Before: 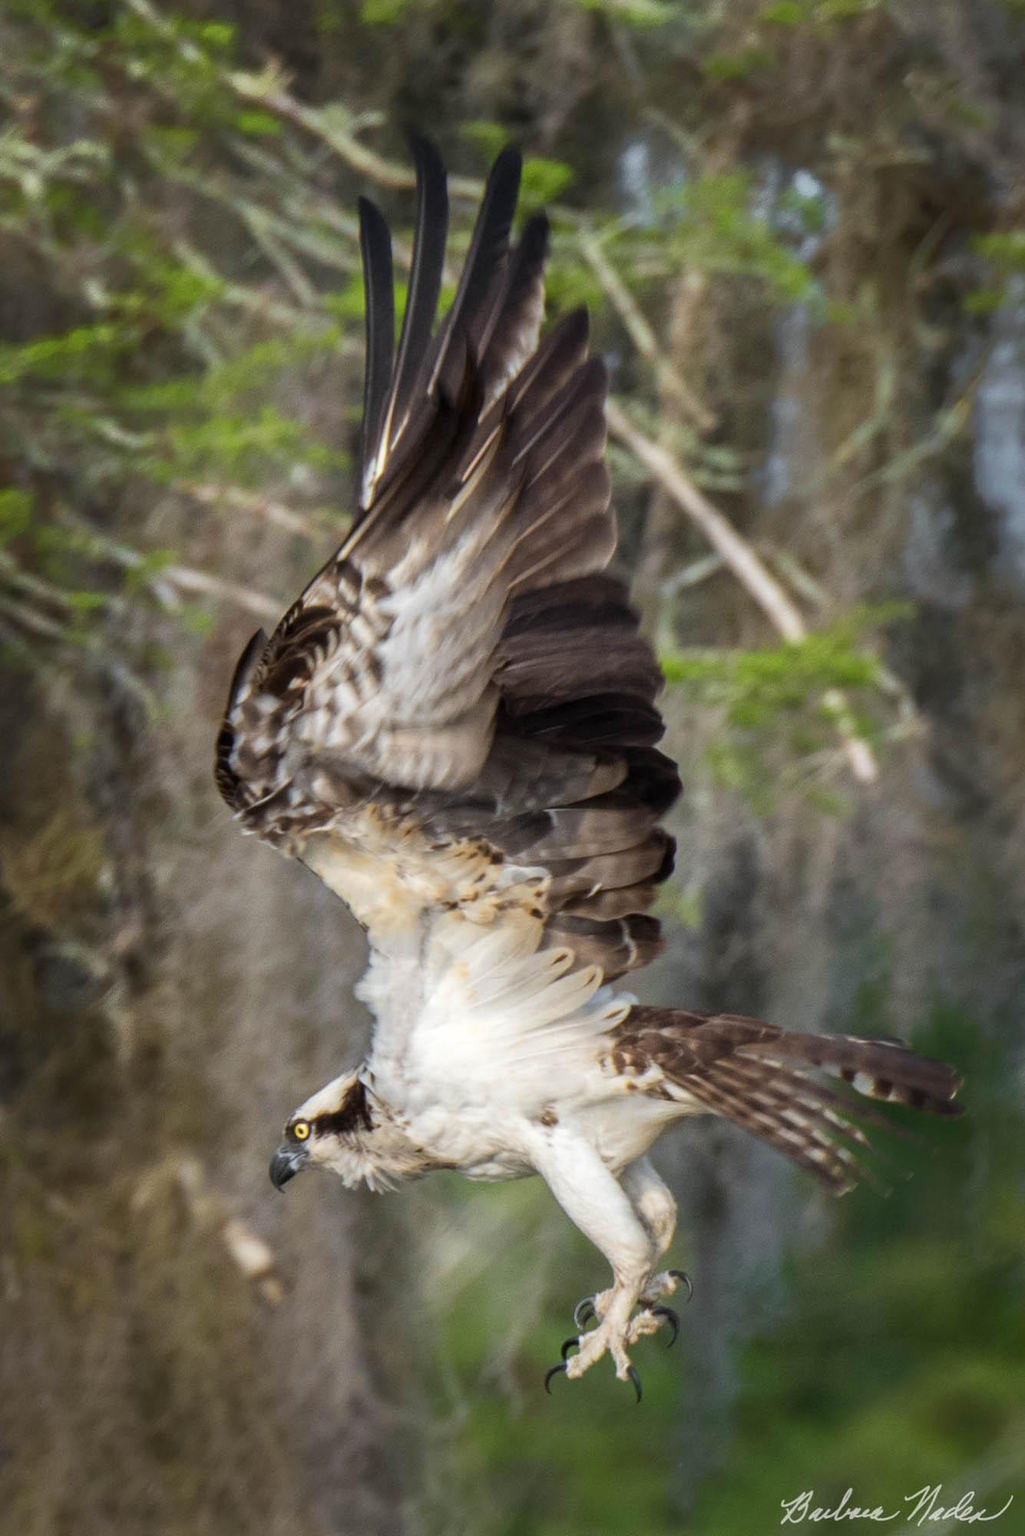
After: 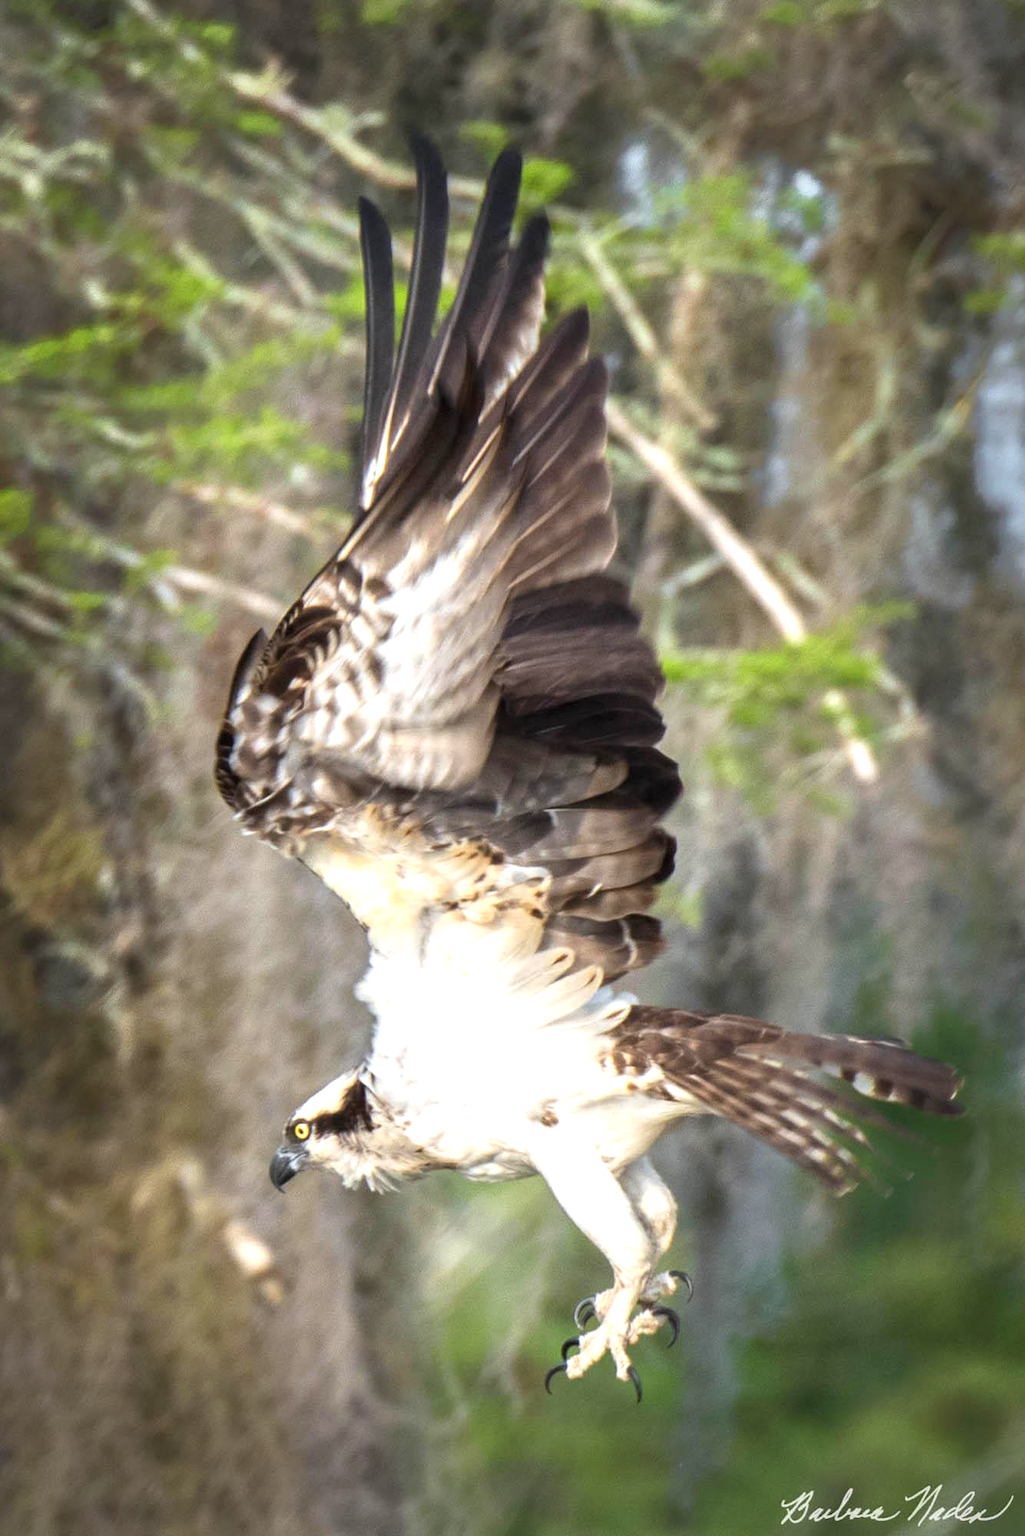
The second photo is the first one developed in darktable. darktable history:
exposure: black level correction 0, exposure 0.91 EV, compensate highlight preservation false
vignetting: fall-off radius 45.86%, brightness -0.402, saturation -0.298, unbound false
